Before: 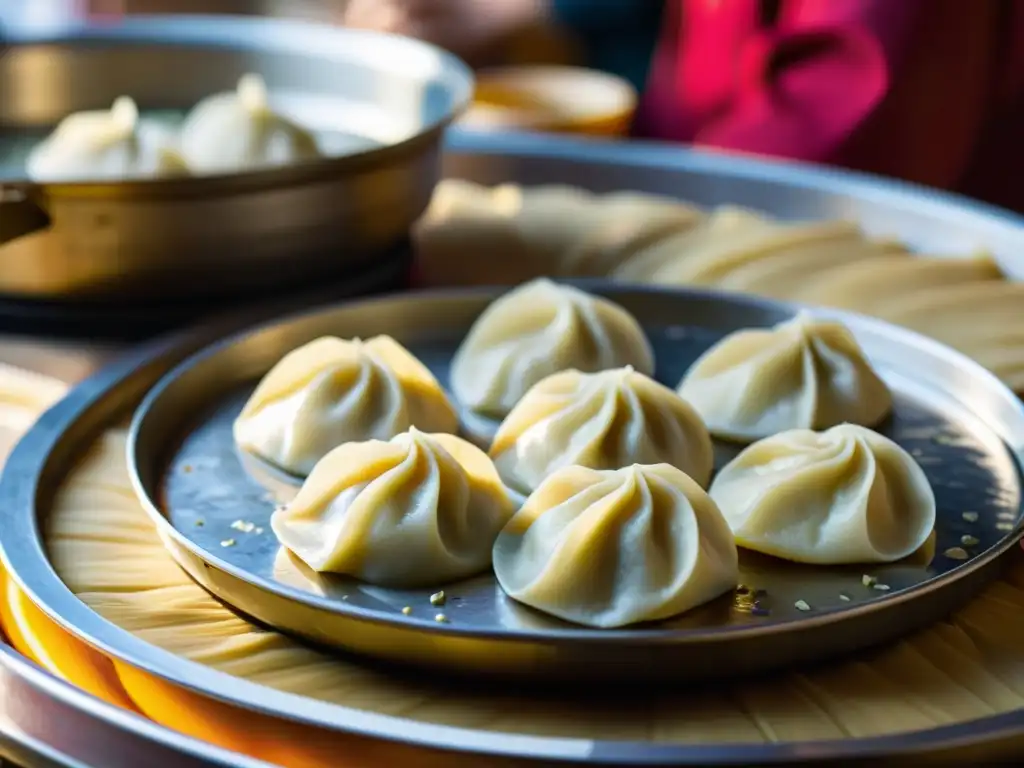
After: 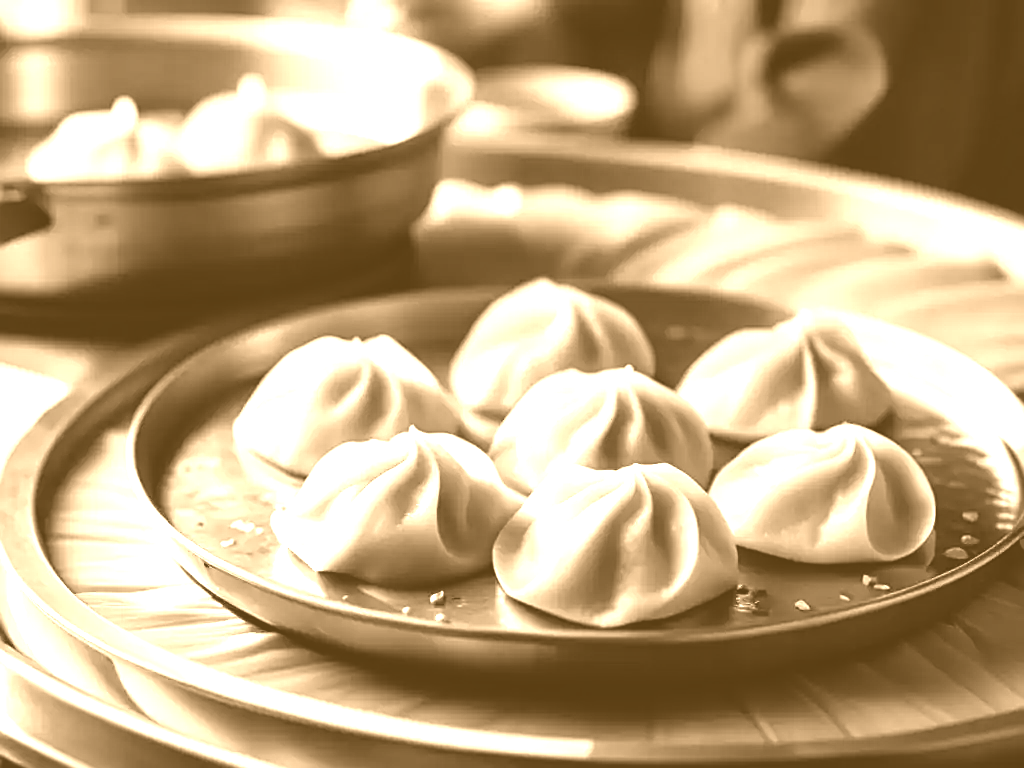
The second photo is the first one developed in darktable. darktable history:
sharpen: on, module defaults
colorize: hue 28.8°, source mix 100%
color balance rgb: shadows lift › chroma 1%, shadows lift › hue 217.2°, power › hue 310.8°, highlights gain › chroma 2%, highlights gain › hue 44.4°, global offset › luminance 0.25%, global offset › hue 171.6°, perceptual saturation grading › global saturation 14.09%, perceptual saturation grading › highlights -30%, perceptual saturation grading › shadows 50.67%, global vibrance 25%, contrast 20%
local contrast: mode bilateral grid, contrast 10, coarseness 25, detail 115%, midtone range 0.2
